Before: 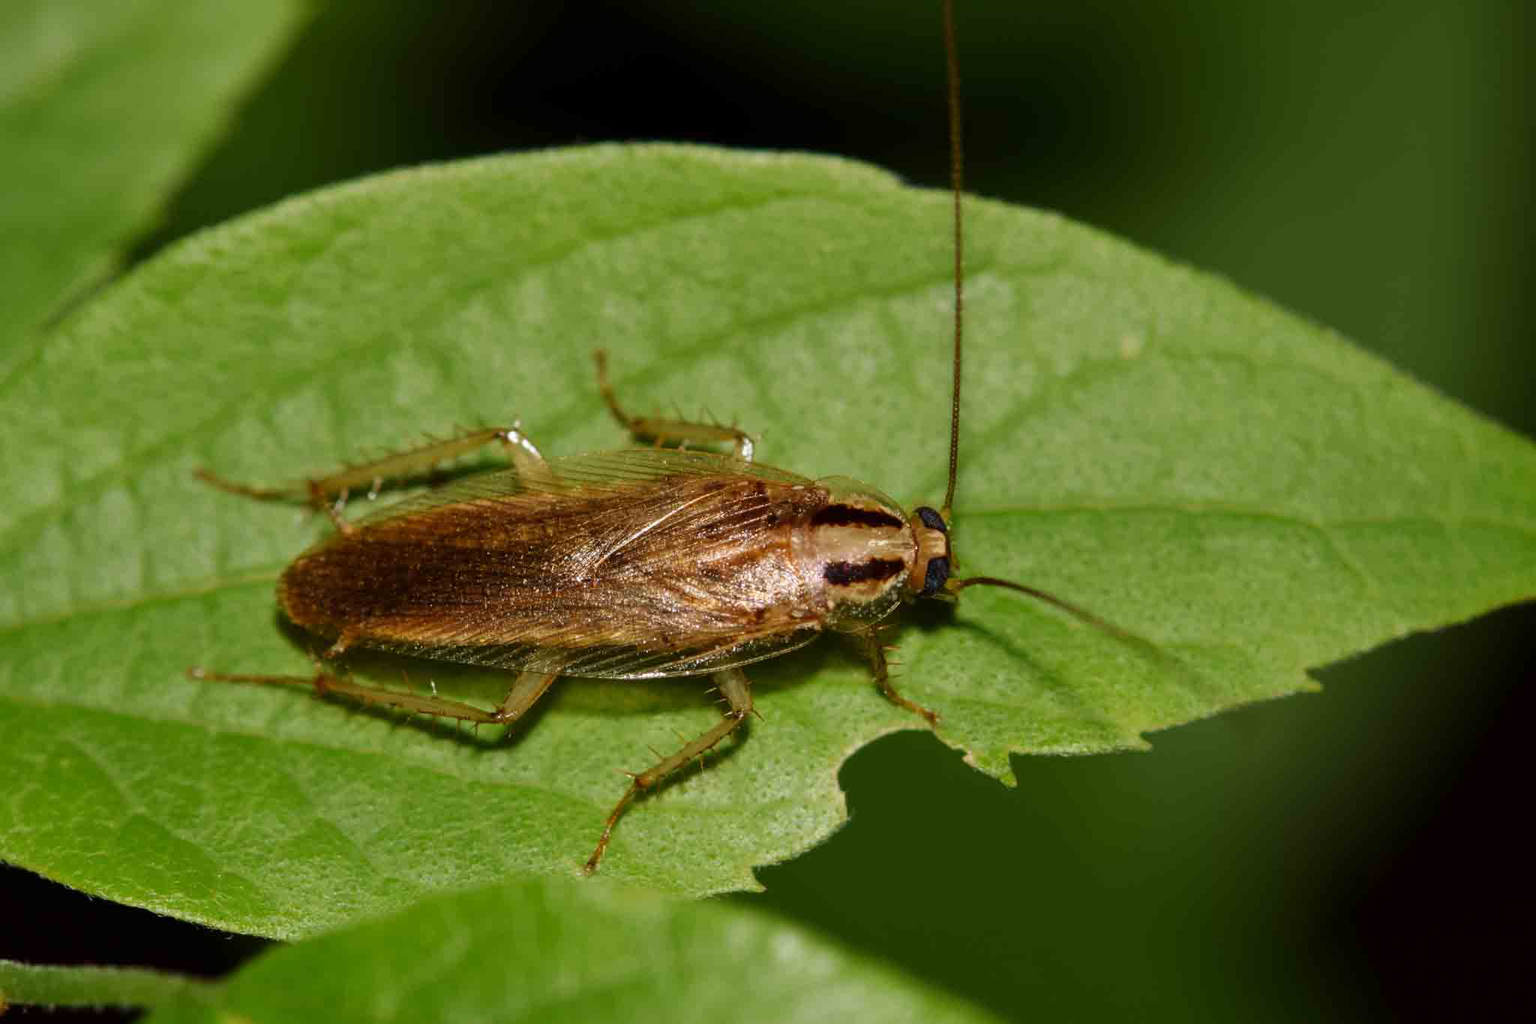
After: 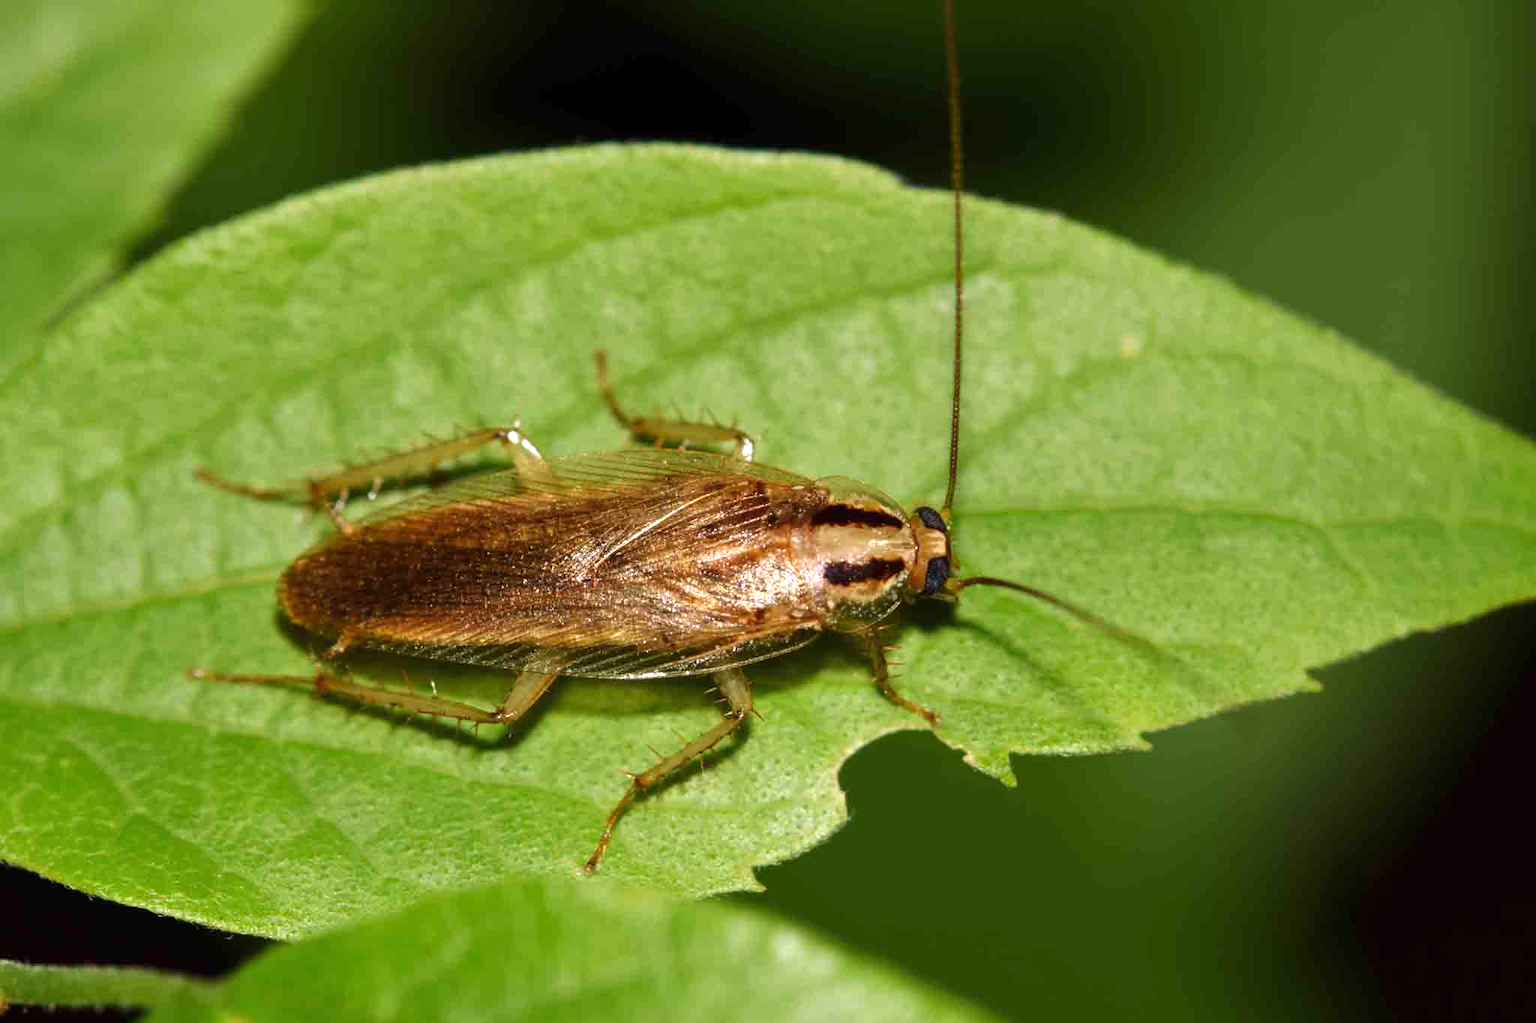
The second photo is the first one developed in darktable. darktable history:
exposure: black level correction 0, exposure 1.281 EV, compensate exposure bias true, compensate highlight preservation false
